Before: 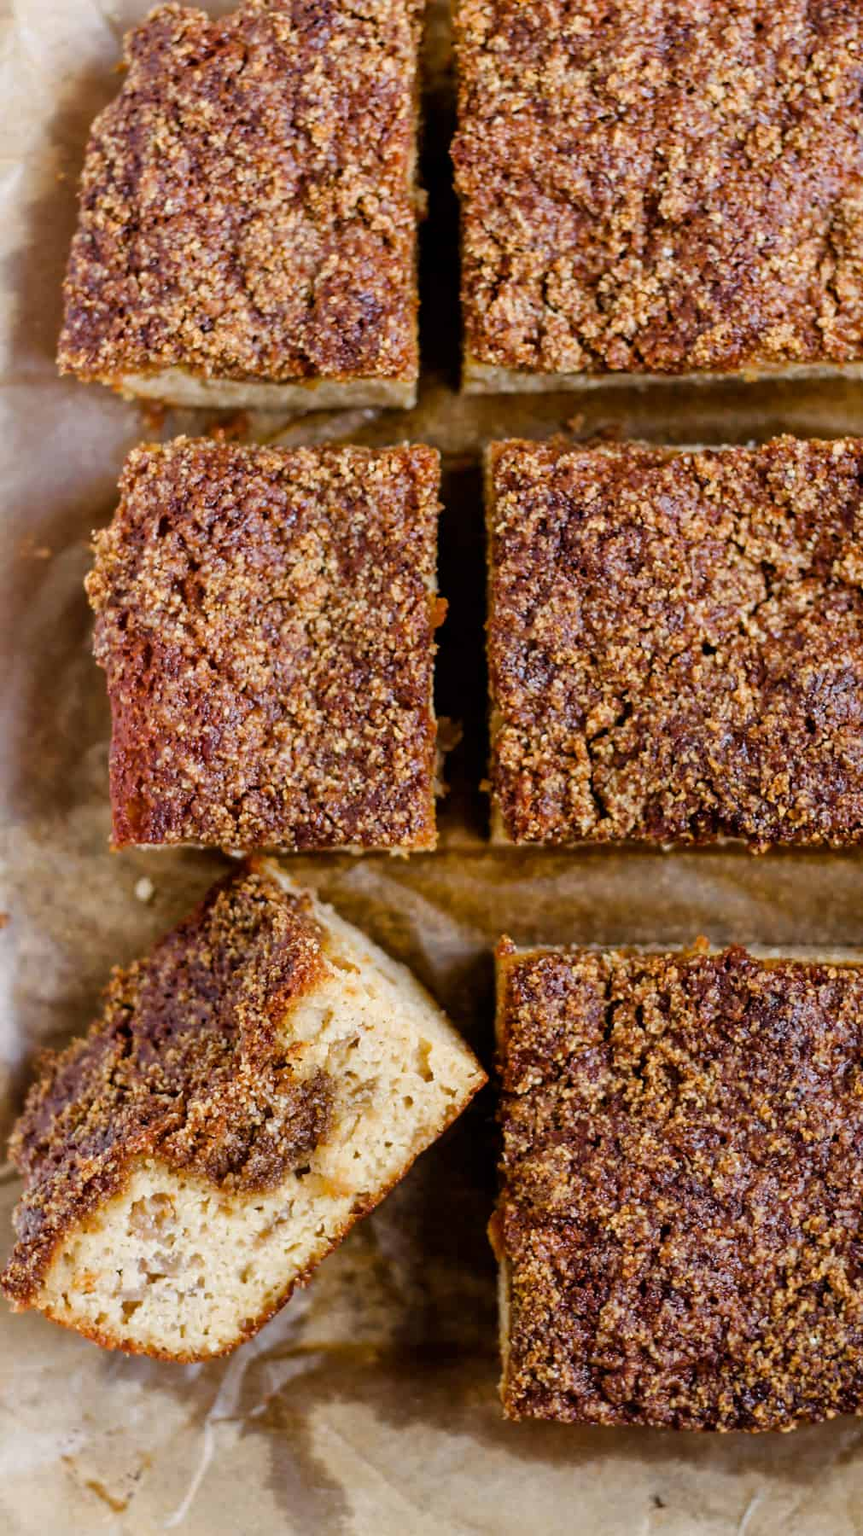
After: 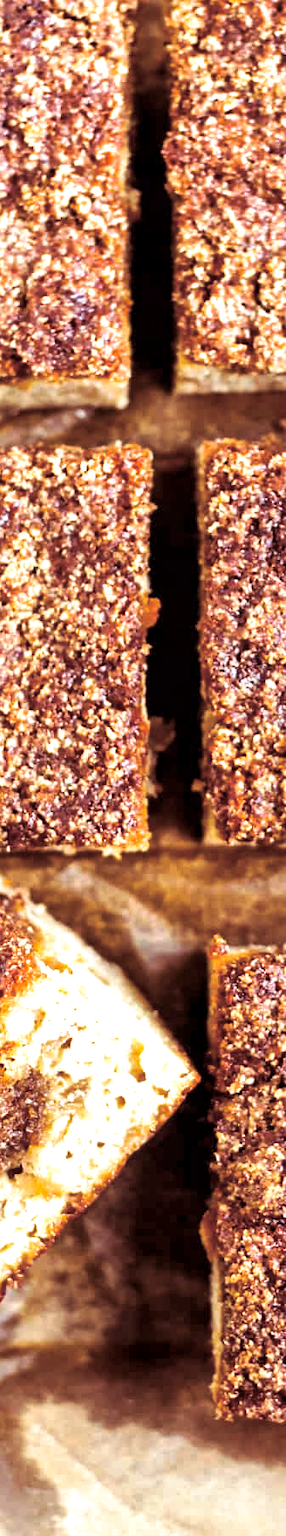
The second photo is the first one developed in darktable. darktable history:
split-toning: on, module defaults
crop: left 33.36%, right 33.36%
local contrast: mode bilateral grid, contrast 20, coarseness 50, detail 150%, midtone range 0.2
exposure: black level correction 0, exposure 1 EV, compensate exposure bias true, compensate highlight preservation false
